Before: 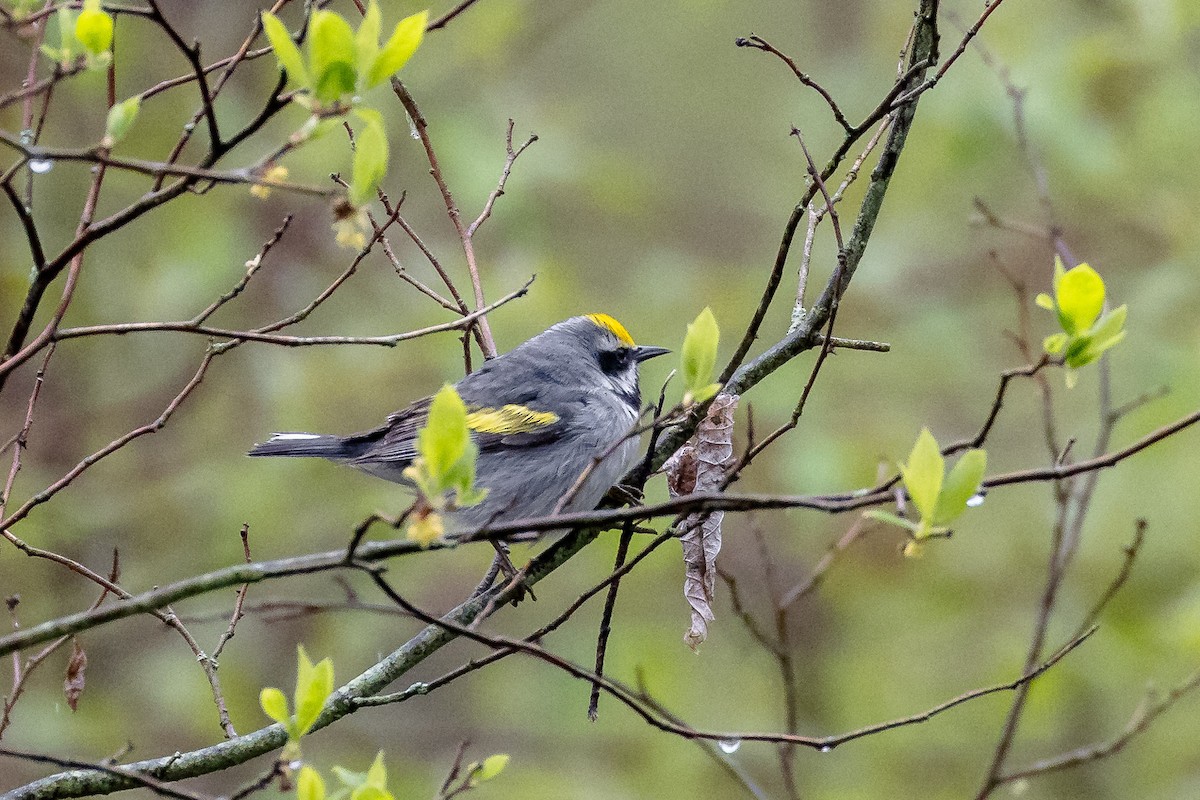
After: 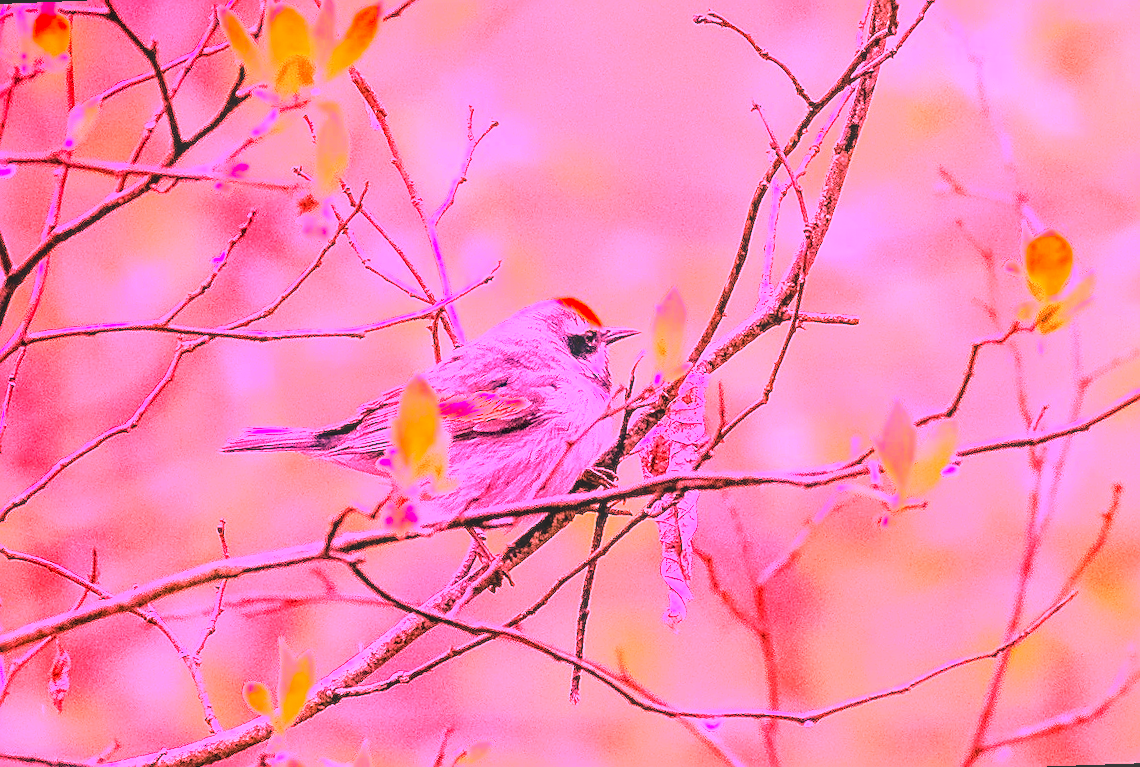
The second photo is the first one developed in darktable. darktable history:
rotate and perspective: rotation -2.12°, lens shift (vertical) 0.009, lens shift (horizontal) -0.008, automatic cropping original format, crop left 0.036, crop right 0.964, crop top 0.05, crop bottom 0.959
local contrast: on, module defaults
sharpen: radius 1.458, amount 0.398, threshold 1.271
color balance: on, module defaults
white balance: red 4.26, blue 1.802
